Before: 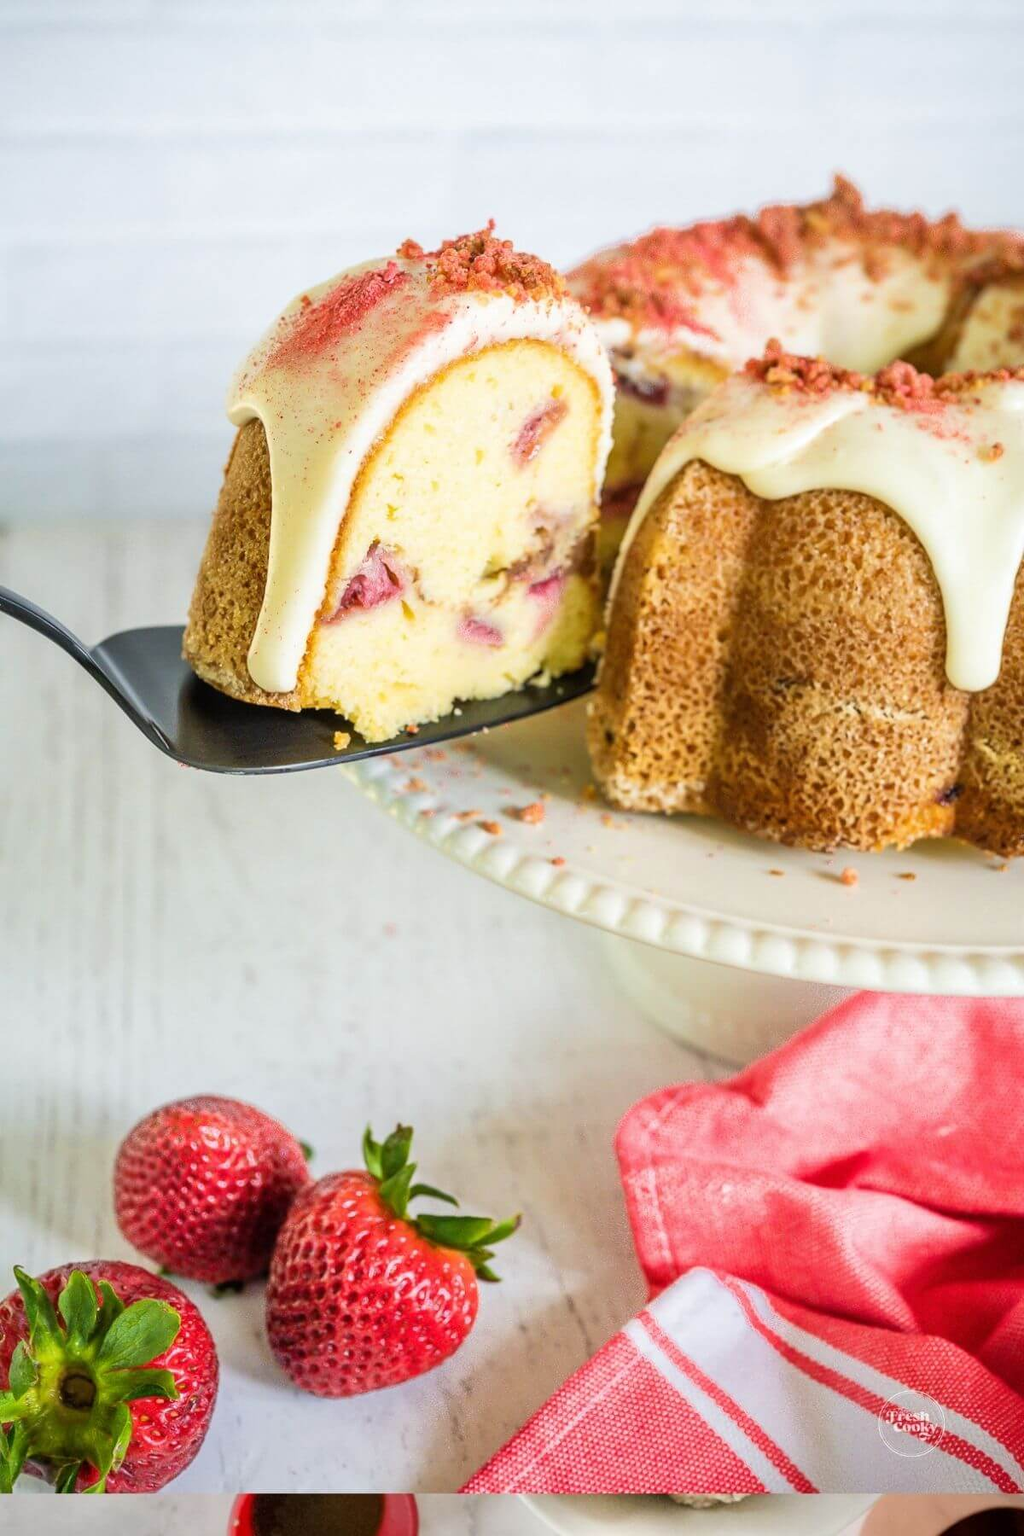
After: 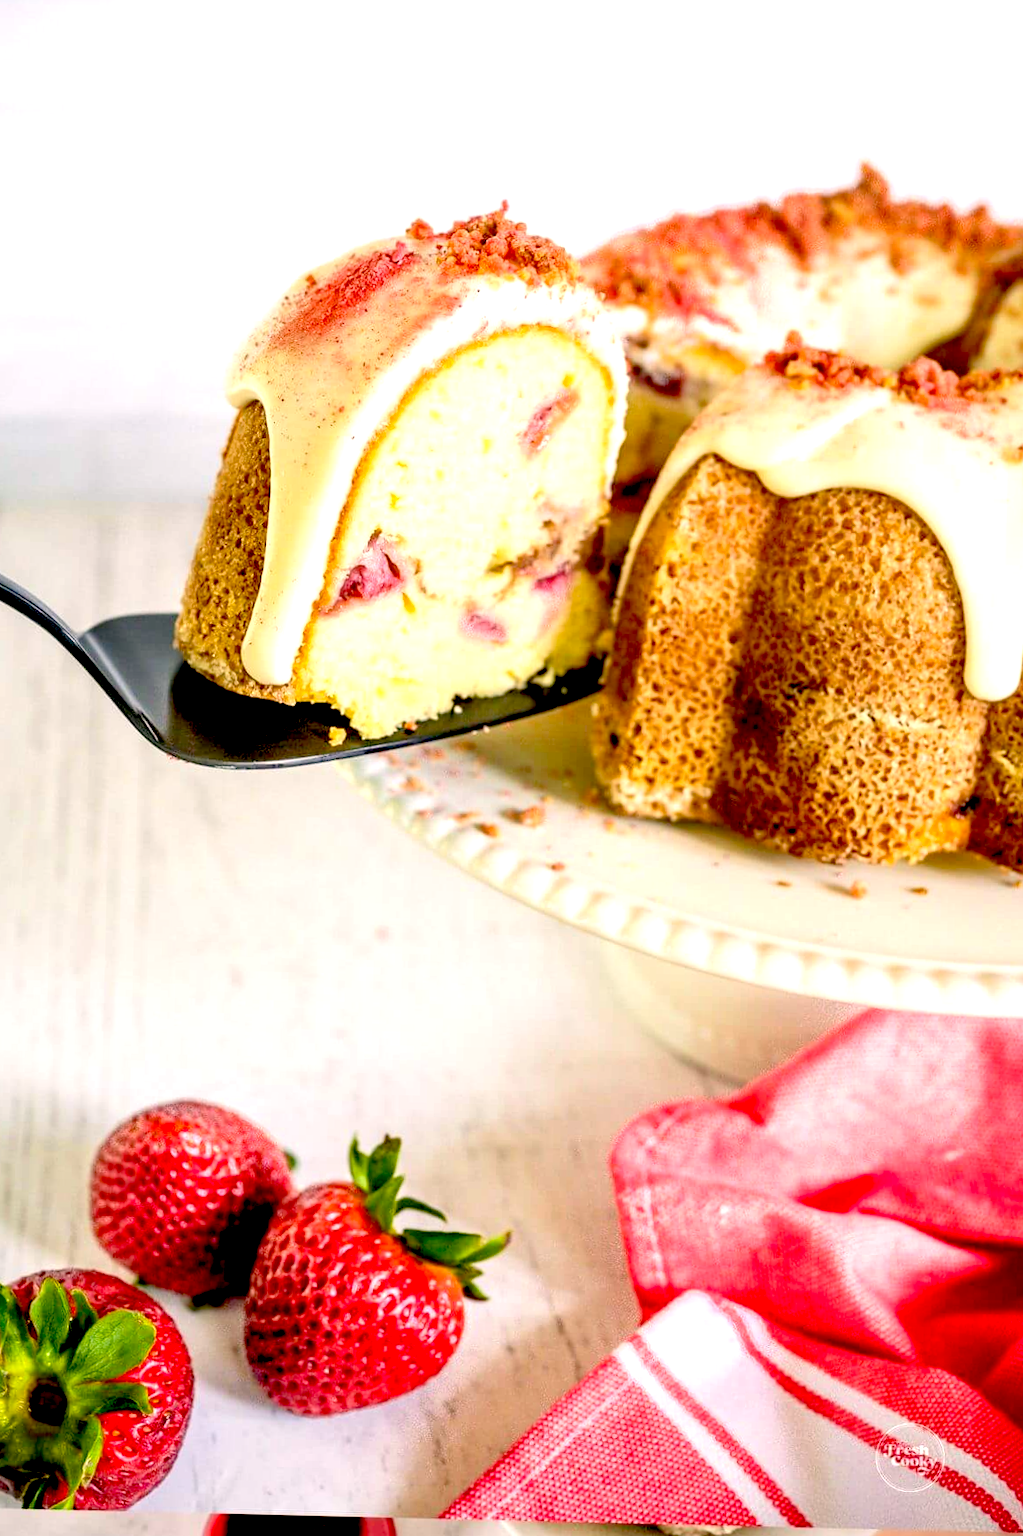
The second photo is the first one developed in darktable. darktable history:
crop and rotate: angle -1.37°
exposure: black level correction 0.041, exposure 0.498 EV, compensate highlight preservation false
color correction: highlights a* 5.94, highlights b* 4.76
